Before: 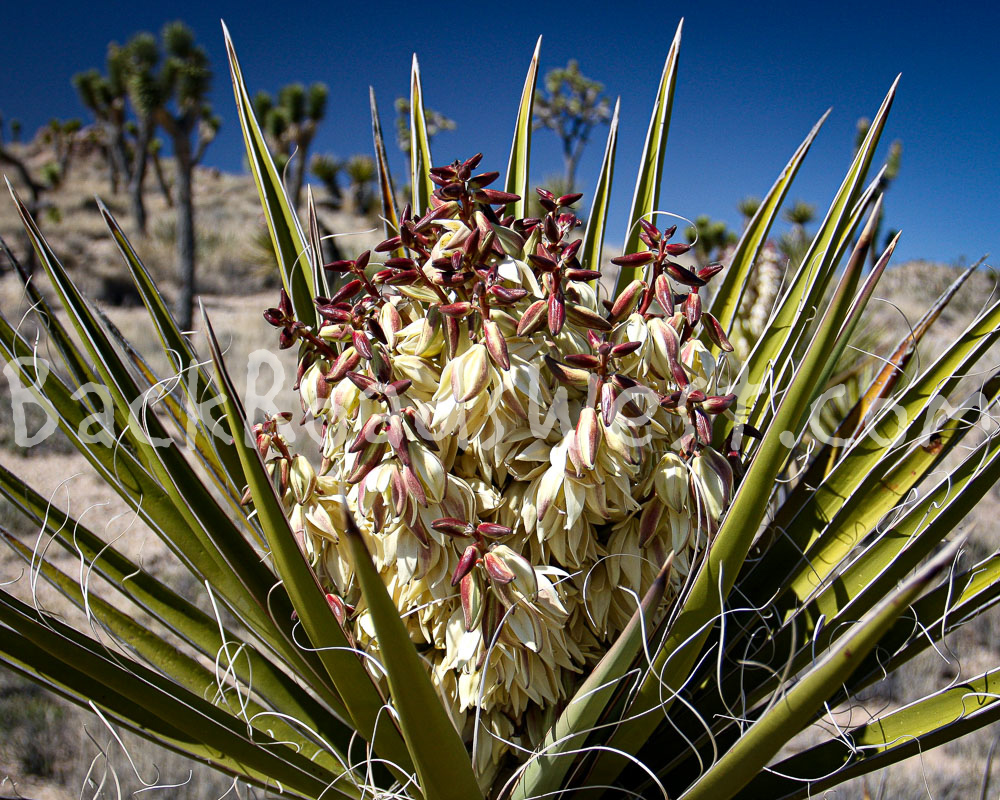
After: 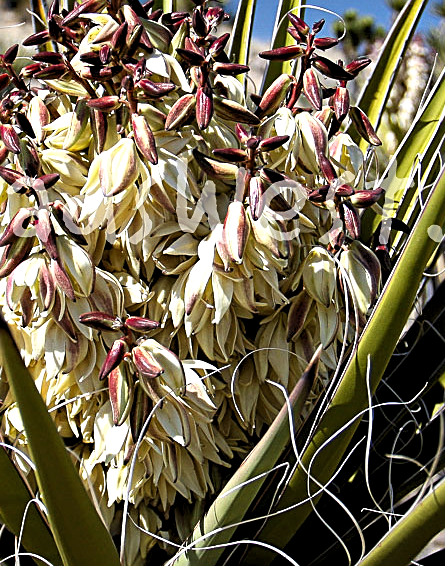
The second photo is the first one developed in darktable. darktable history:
crop: left 35.244%, top 25.79%, right 20.211%, bottom 3.421%
levels: levels [0.055, 0.477, 0.9]
sharpen: on, module defaults
